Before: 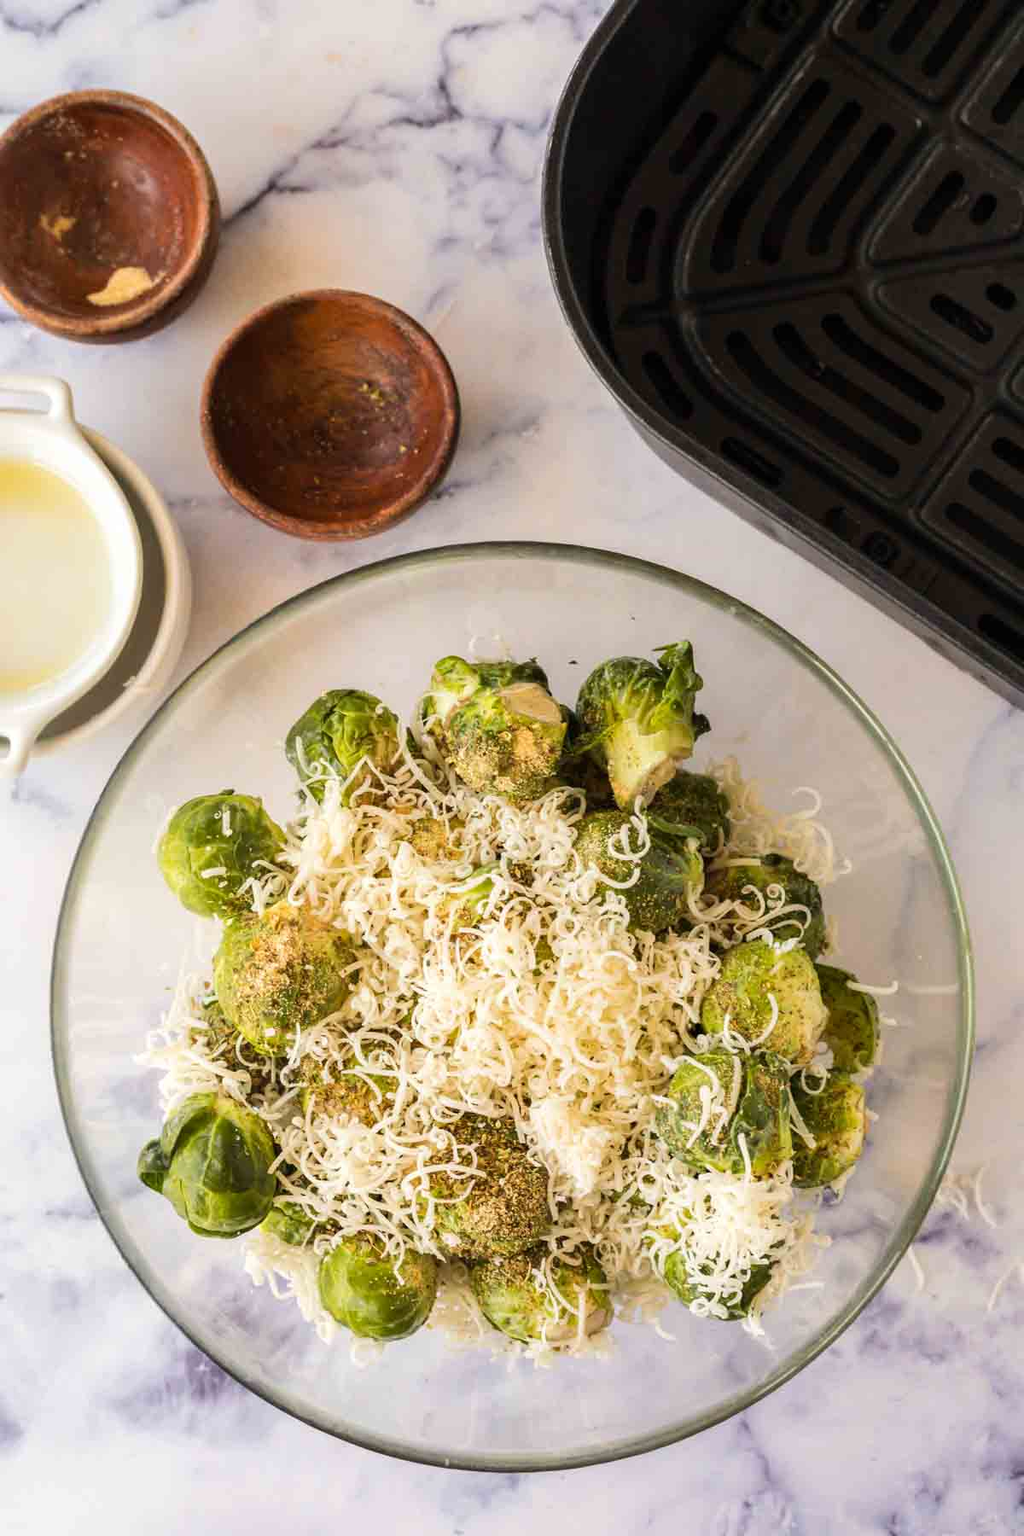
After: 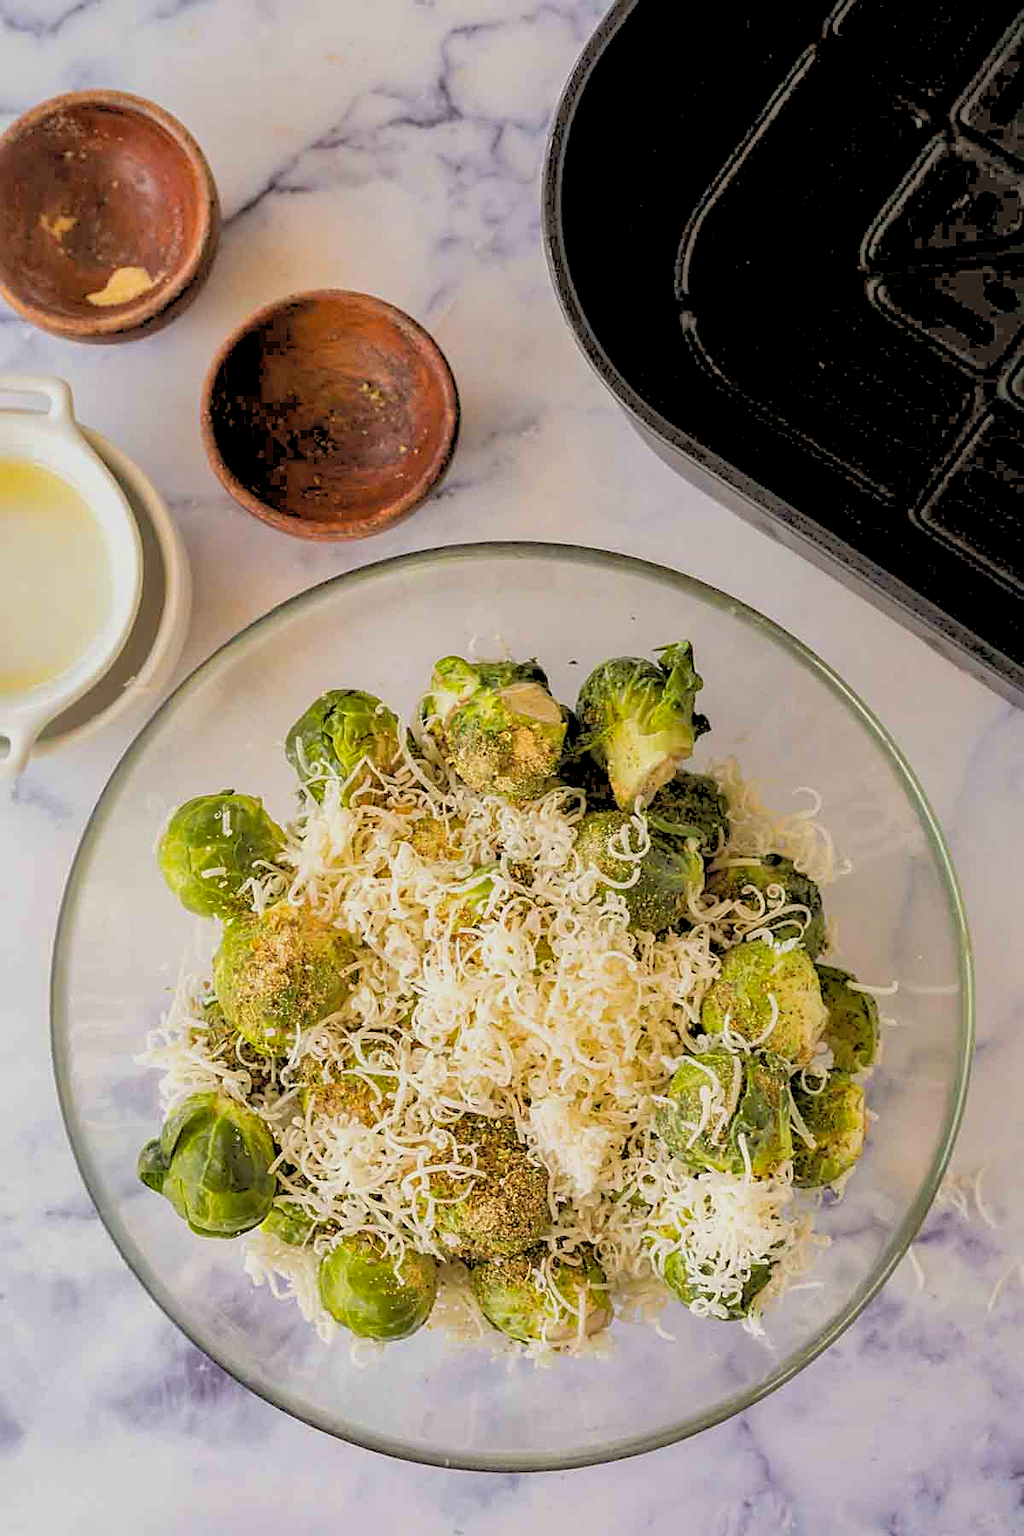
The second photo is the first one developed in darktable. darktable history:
sharpen: on, module defaults
rgb levels: preserve colors sum RGB, levels [[0.038, 0.433, 0.934], [0, 0.5, 1], [0, 0.5, 1]]
shadows and highlights: on, module defaults
